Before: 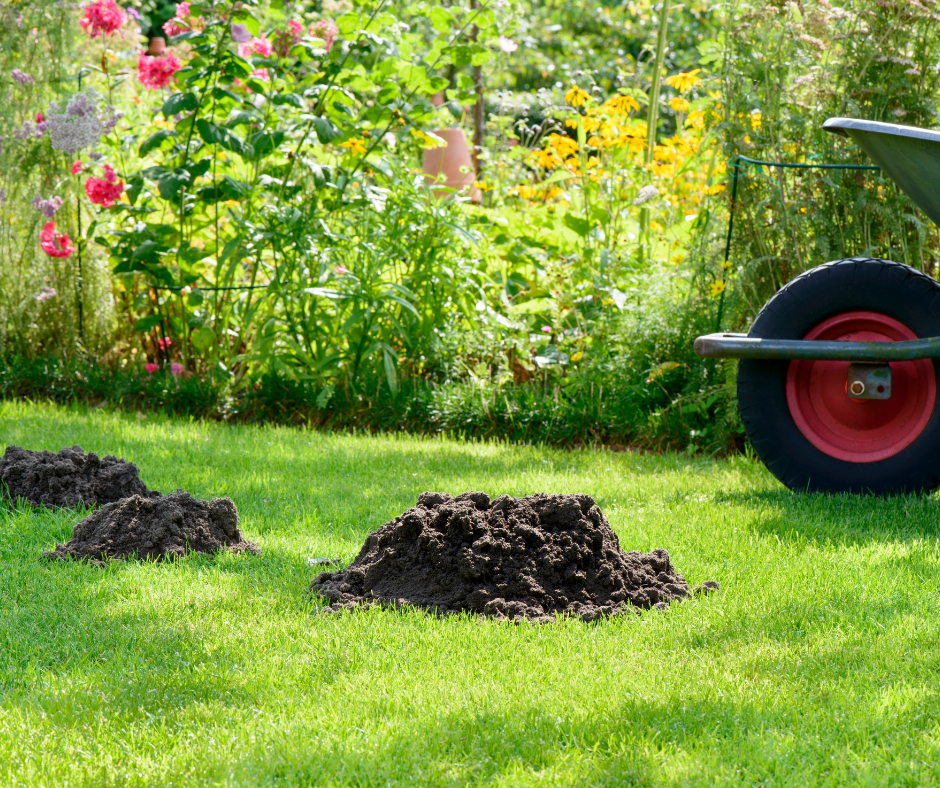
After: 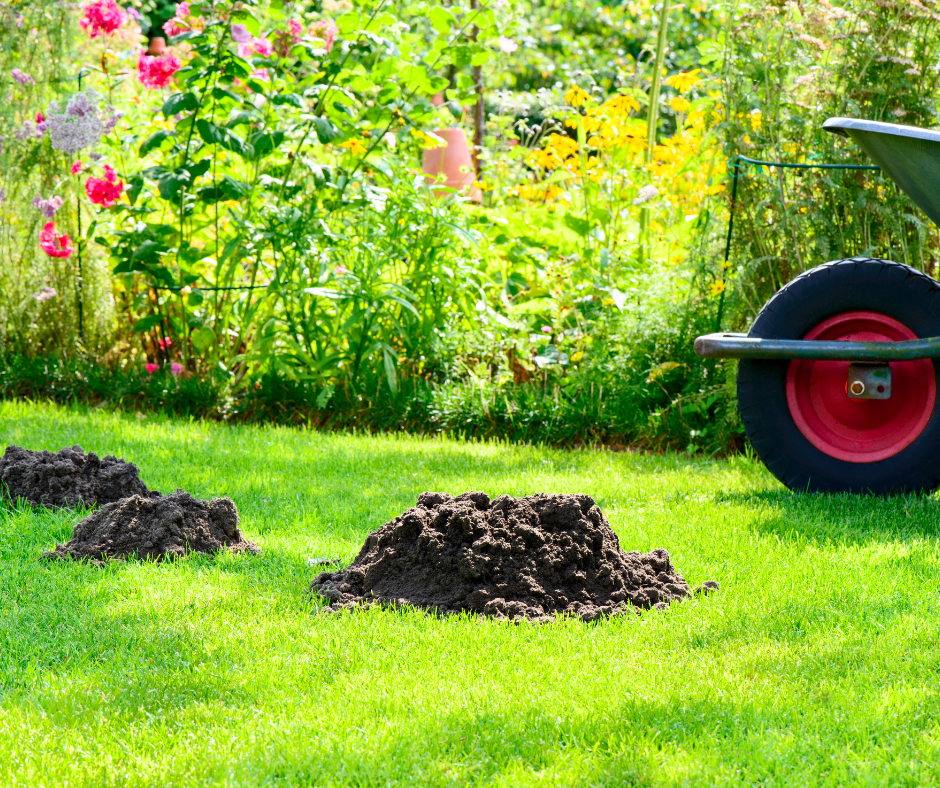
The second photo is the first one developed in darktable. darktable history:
white balance: emerald 1
haze removal: compatibility mode true, adaptive false
contrast brightness saturation: contrast 0.2, brightness 0.16, saturation 0.22
